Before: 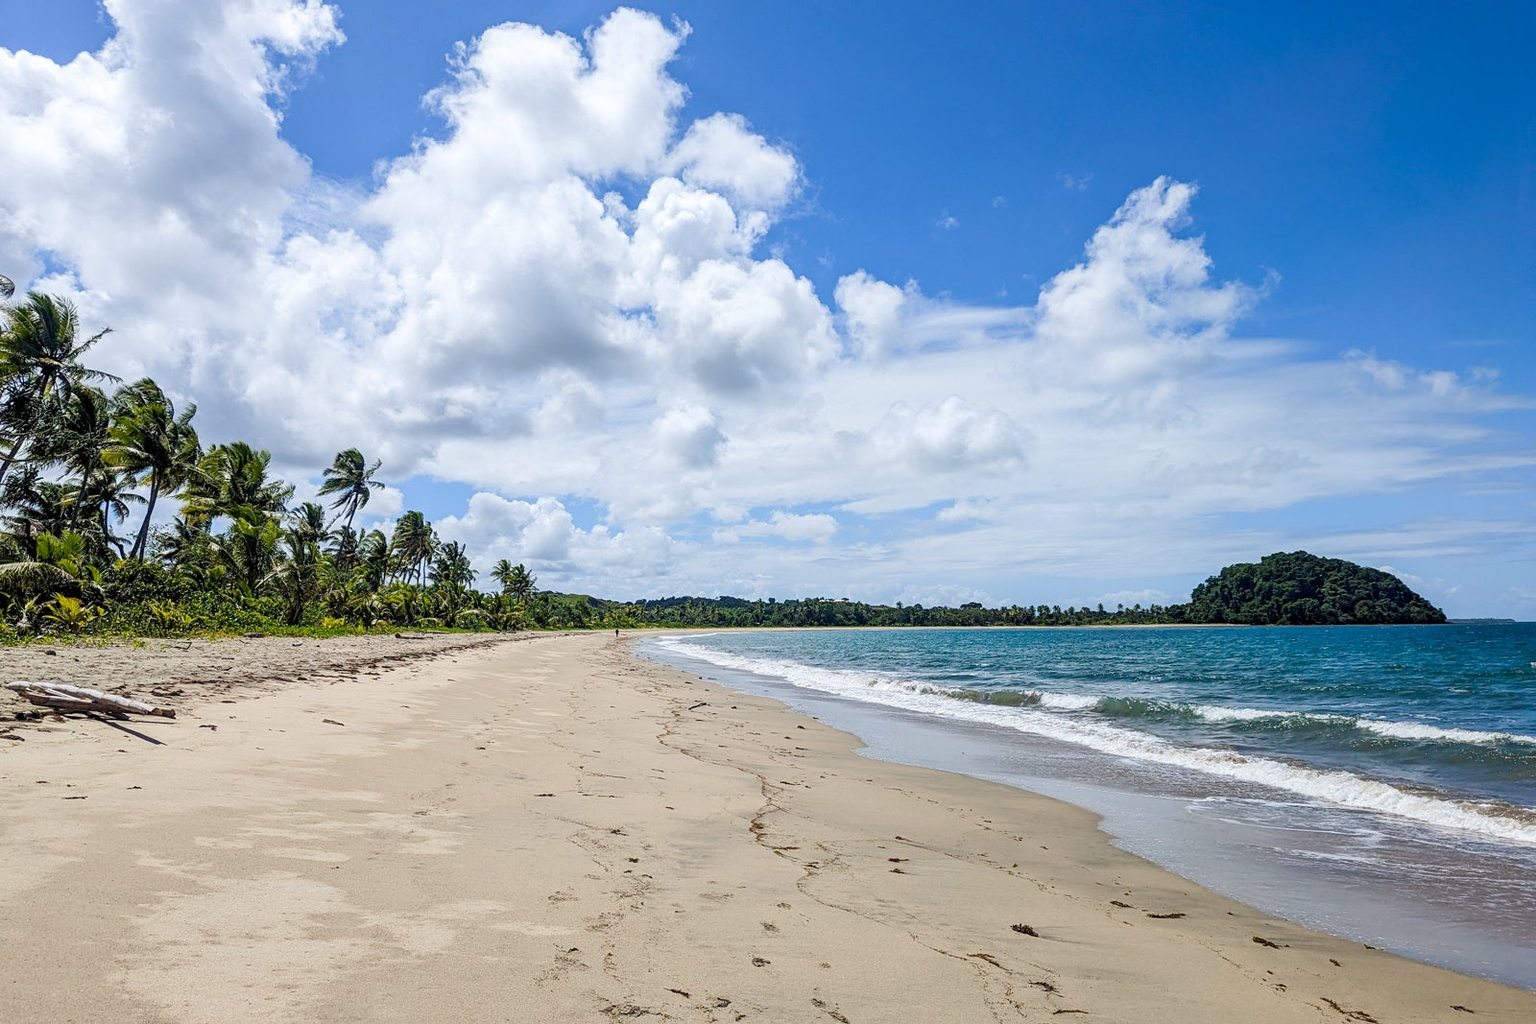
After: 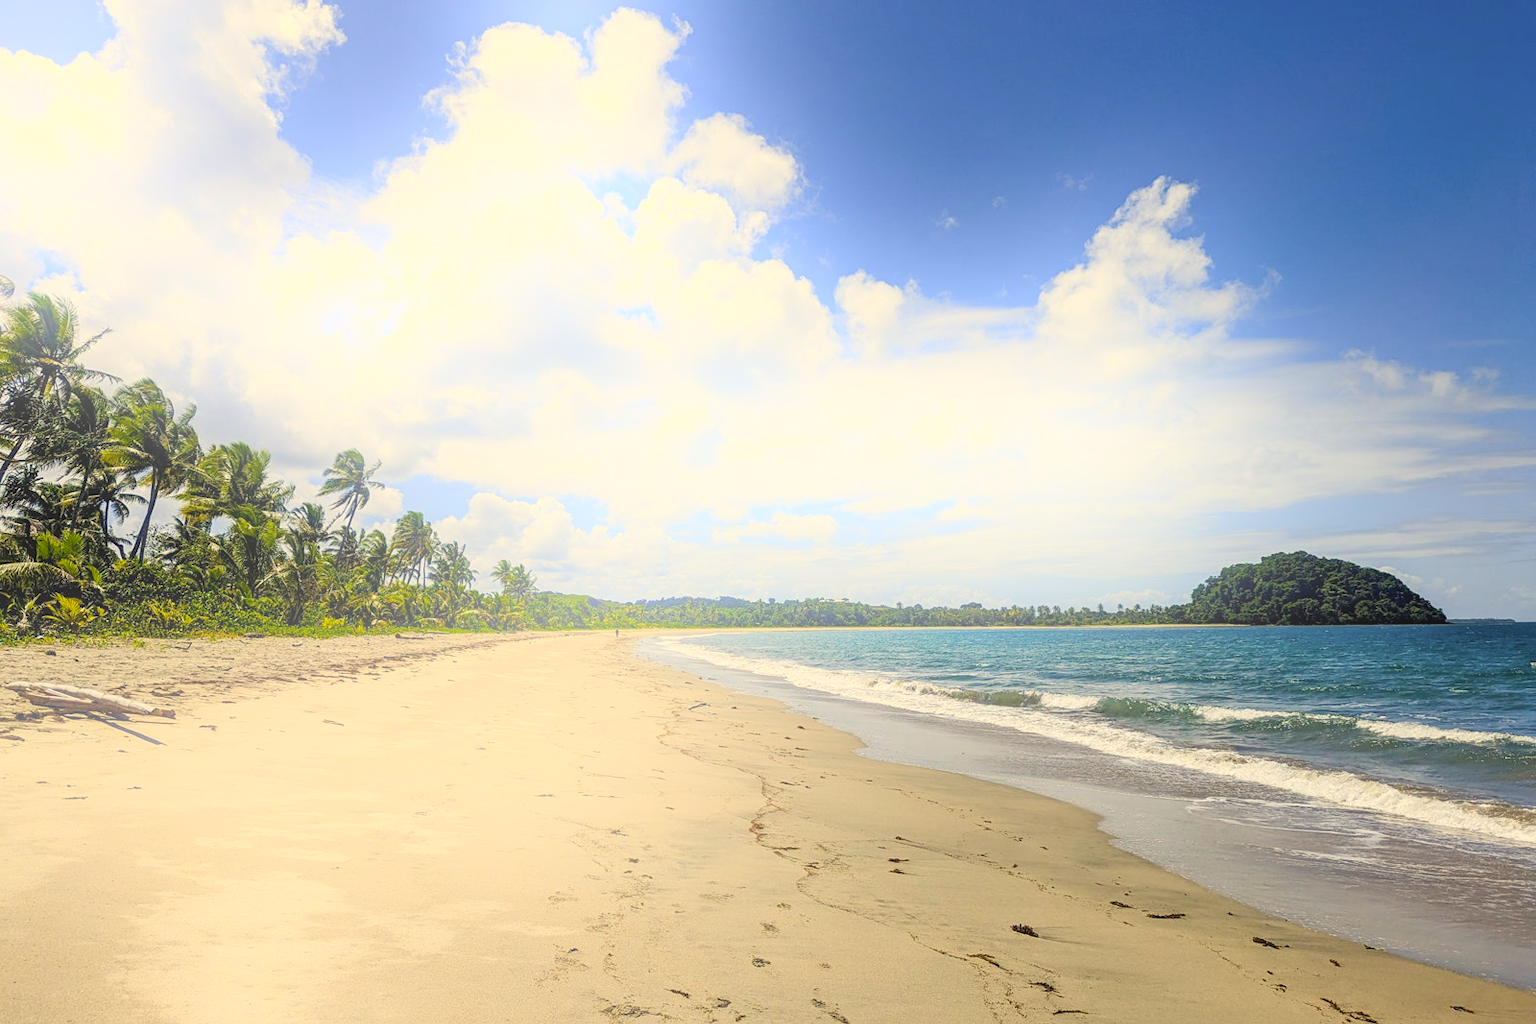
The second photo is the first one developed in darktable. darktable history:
bloom: on, module defaults
base curve: curves: ch0 [(0, 0) (0.989, 0.992)], preserve colors none
color correction: highlights a* 2.72, highlights b* 22.8
